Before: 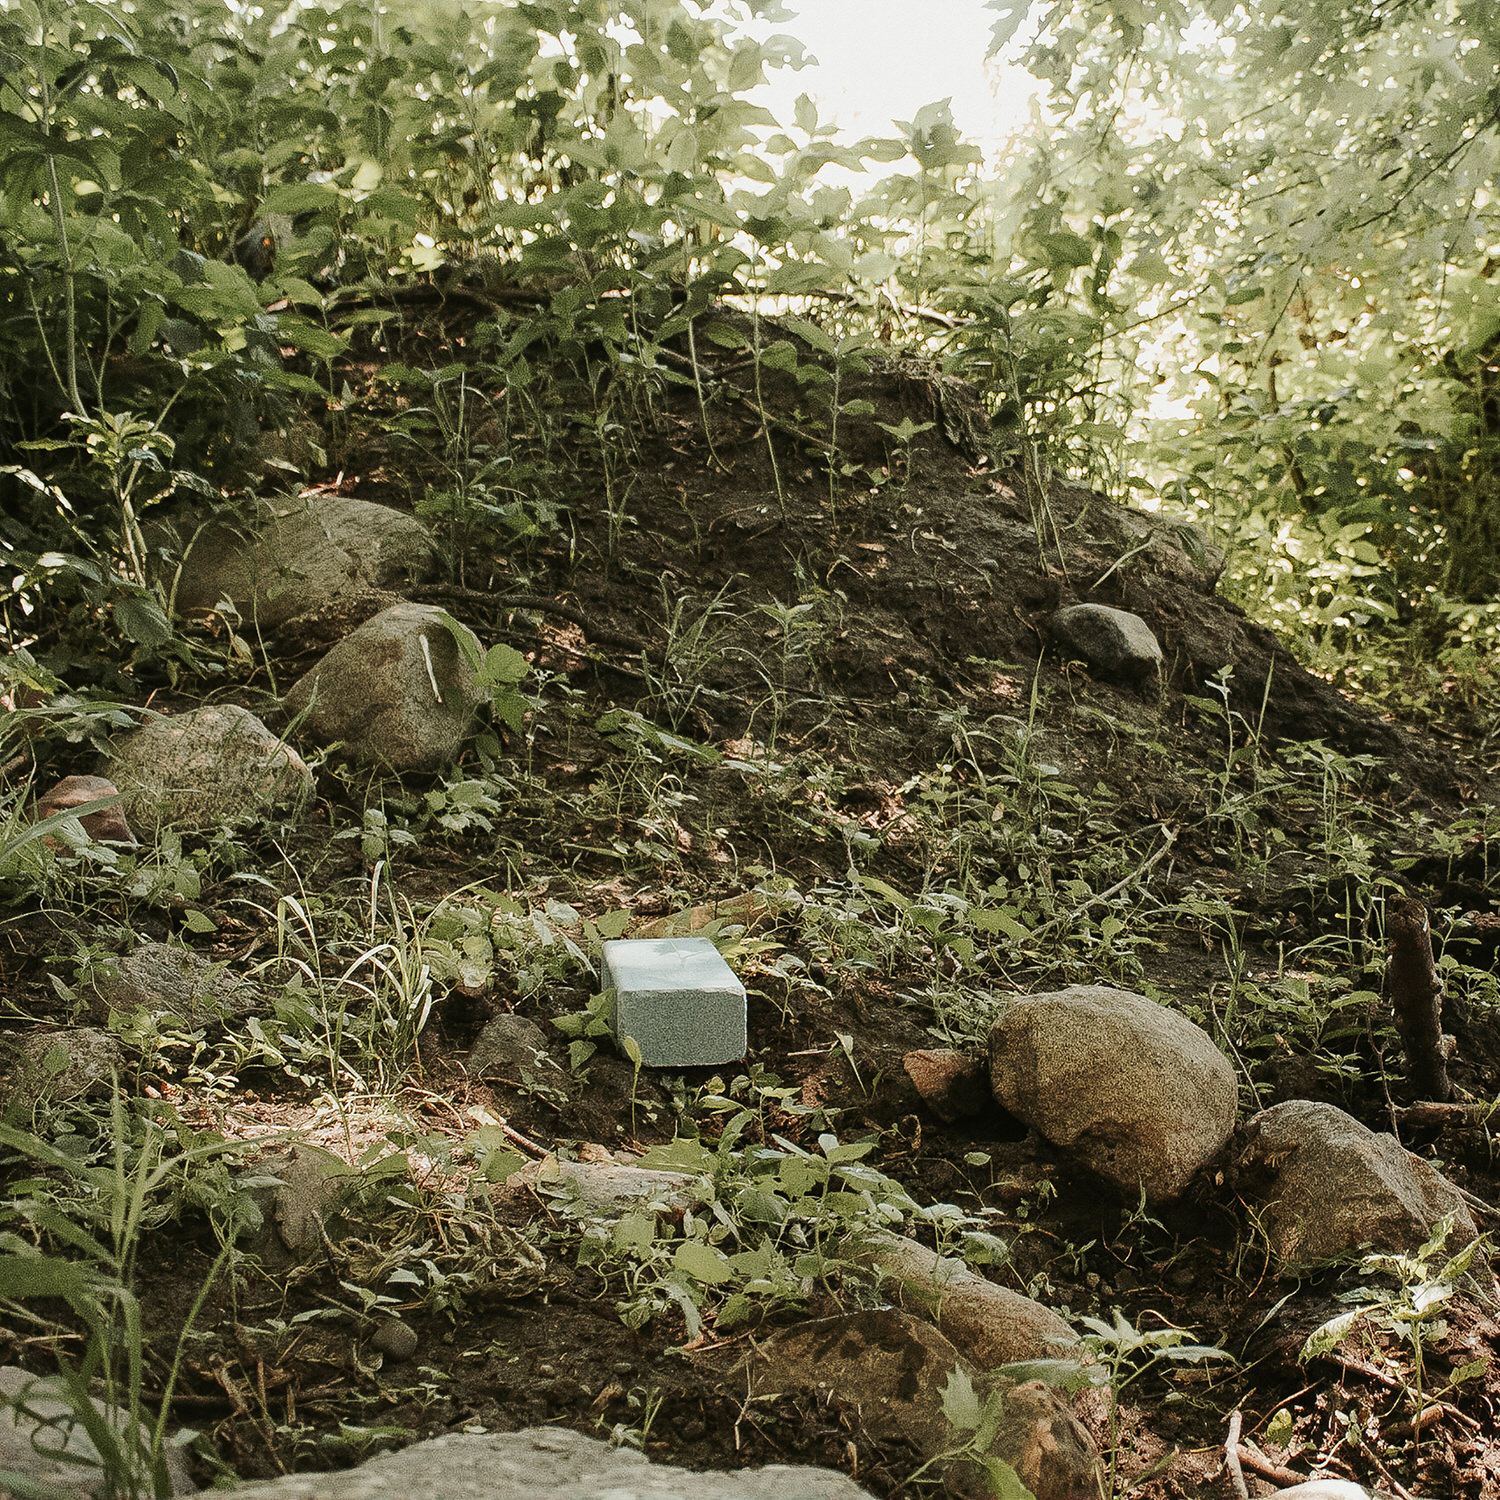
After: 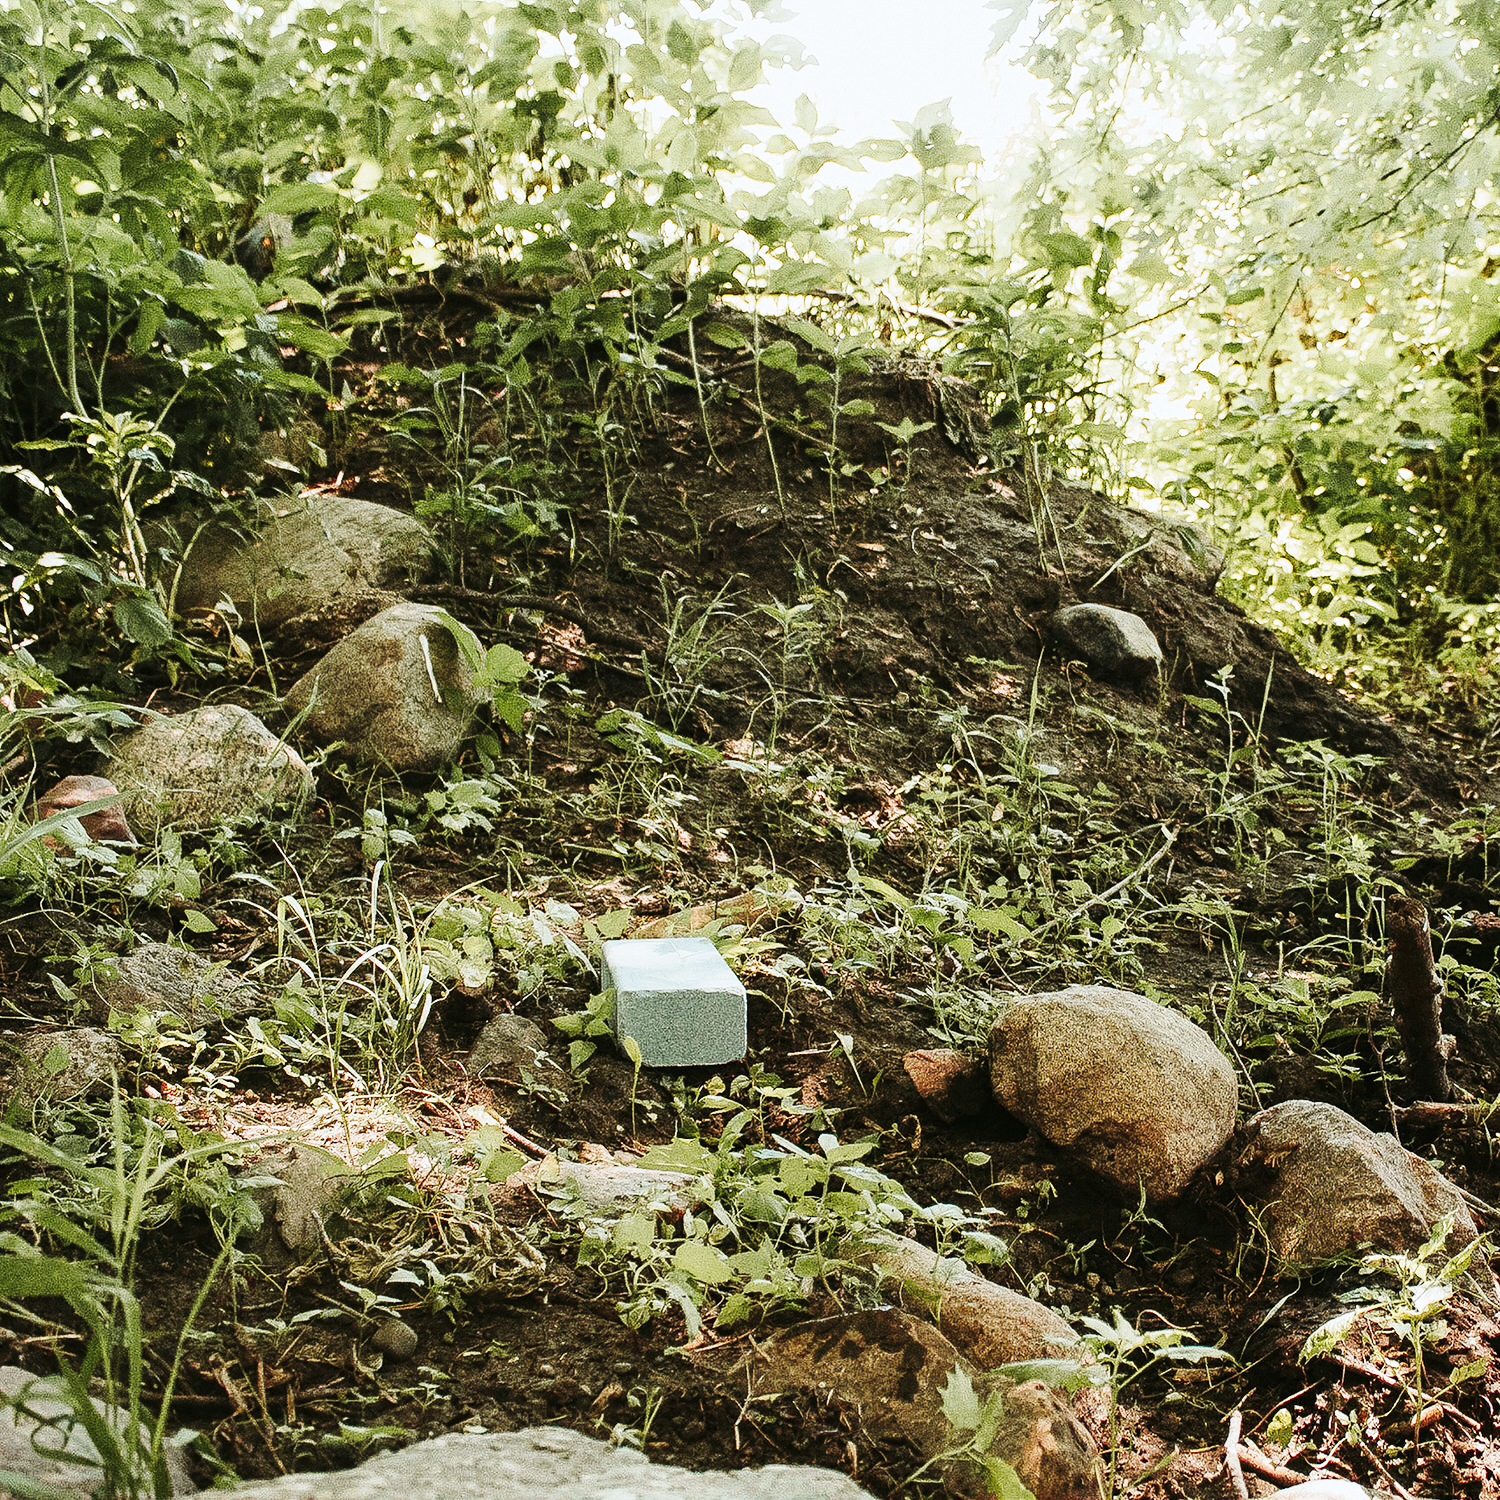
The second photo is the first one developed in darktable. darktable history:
base curve: curves: ch0 [(0, 0) (0.028, 0.03) (0.121, 0.232) (0.46, 0.748) (0.859, 0.968) (1, 1)], preserve colors none
color calibration: output R [0.972, 0.068, -0.094, 0], output G [-0.178, 1.216, -0.086, 0], output B [0.095, -0.136, 0.98, 0], illuminant as shot in camera, x 0.358, y 0.373, temperature 4628.91 K
